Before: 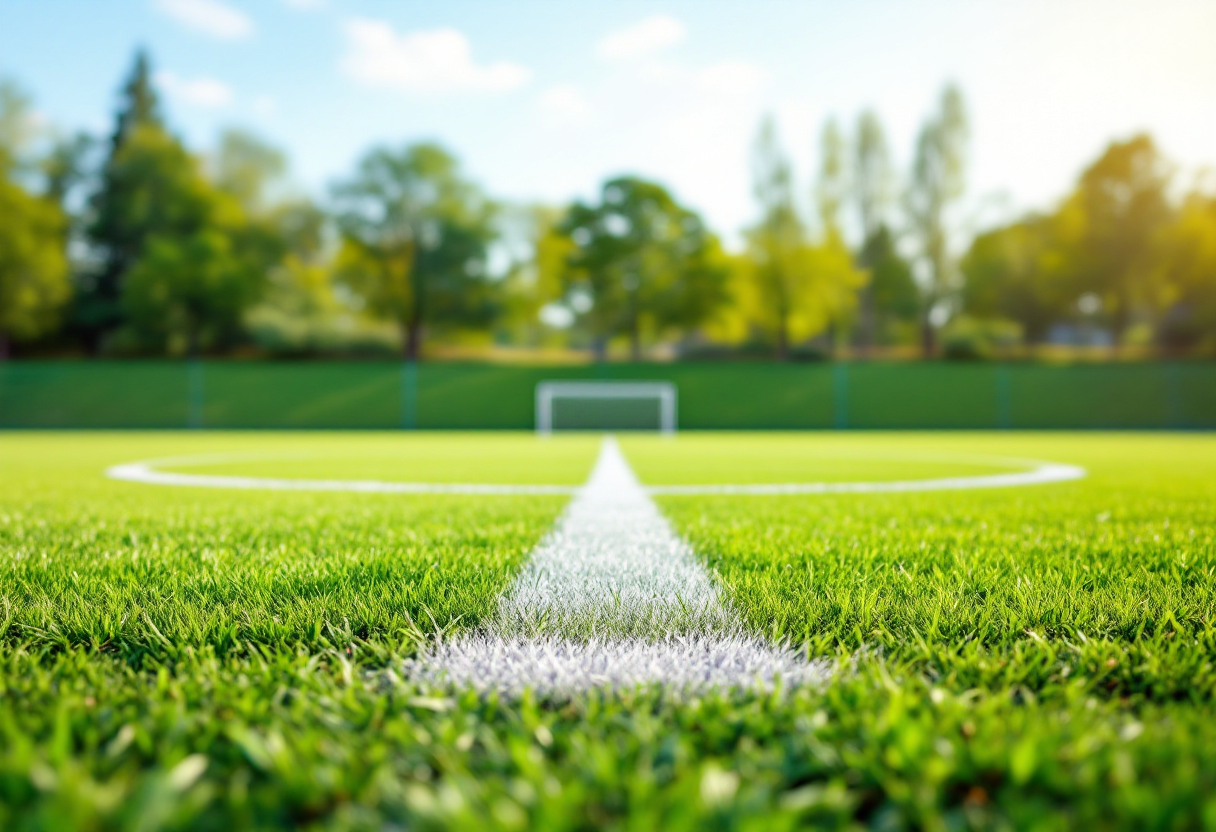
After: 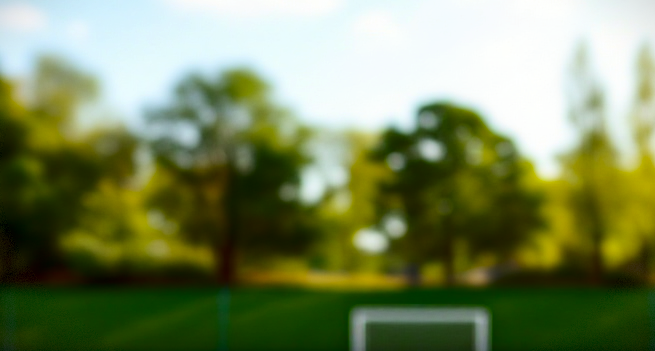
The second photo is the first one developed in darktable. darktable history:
rgb levels: mode RGB, independent channels, levels [[0, 0.5, 1], [0, 0.521, 1], [0, 0.536, 1]]
crop: left 15.306%, top 9.065%, right 30.789%, bottom 48.638%
vignetting: fall-off start 100%, brightness -0.406, saturation -0.3, width/height ratio 1.324, dithering 8-bit output, unbound false
contrast brightness saturation: contrast 0.19, brightness -0.24, saturation 0.11
